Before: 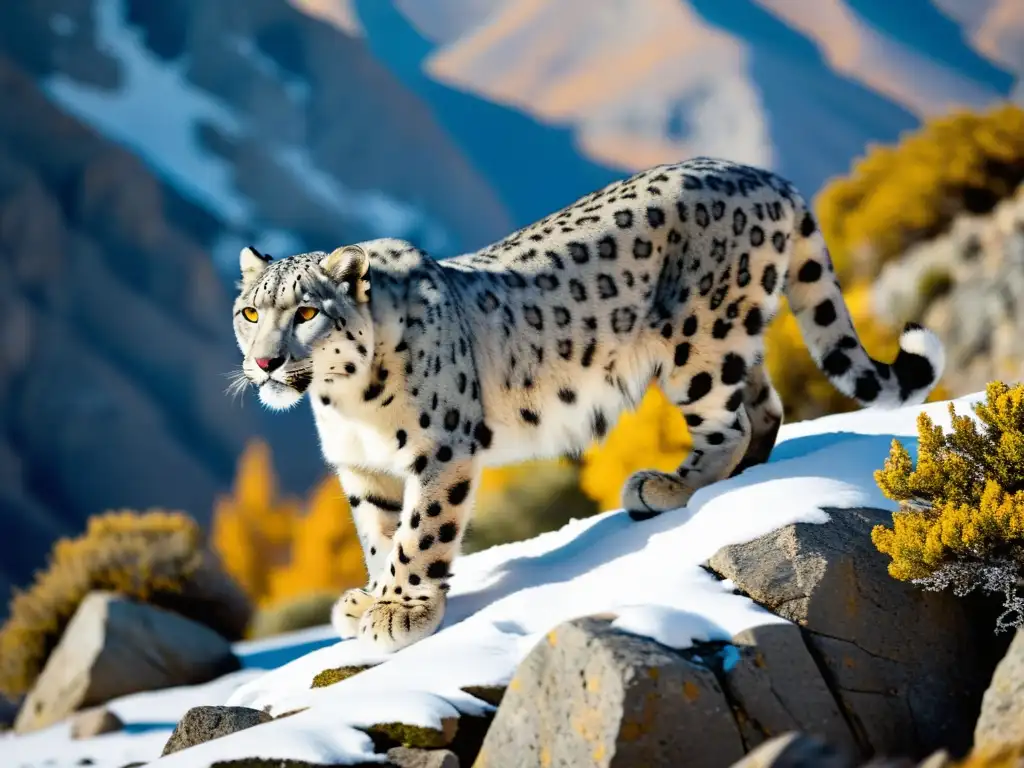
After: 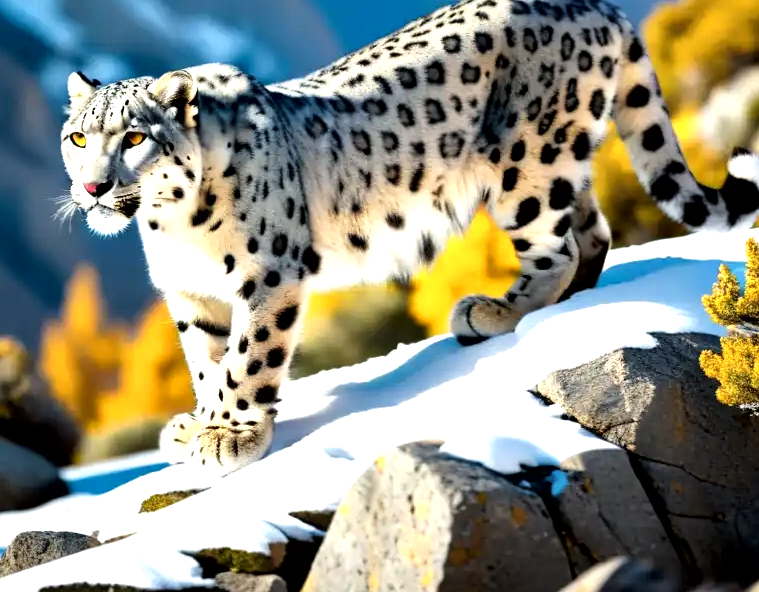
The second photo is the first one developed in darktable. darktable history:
tone equalizer: -8 EV -0.729 EV, -7 EV -0.691 EV, -6 EV -0.591 EV, -5 EV -0.392 EV, -3 EV 0.374 EV, -2 EV 0.6 EV, -1 EV 0.697 EV, +0 EV 0.723 EV
crop: left 16.873%, top 22.895%, right 8.932%
exposure: exposure -0.047 EV, compensate highlight preservation false
local contrast: mode bilateral grid, contrast 24, coarseness 61, detail 152%, midtone range 0.2
